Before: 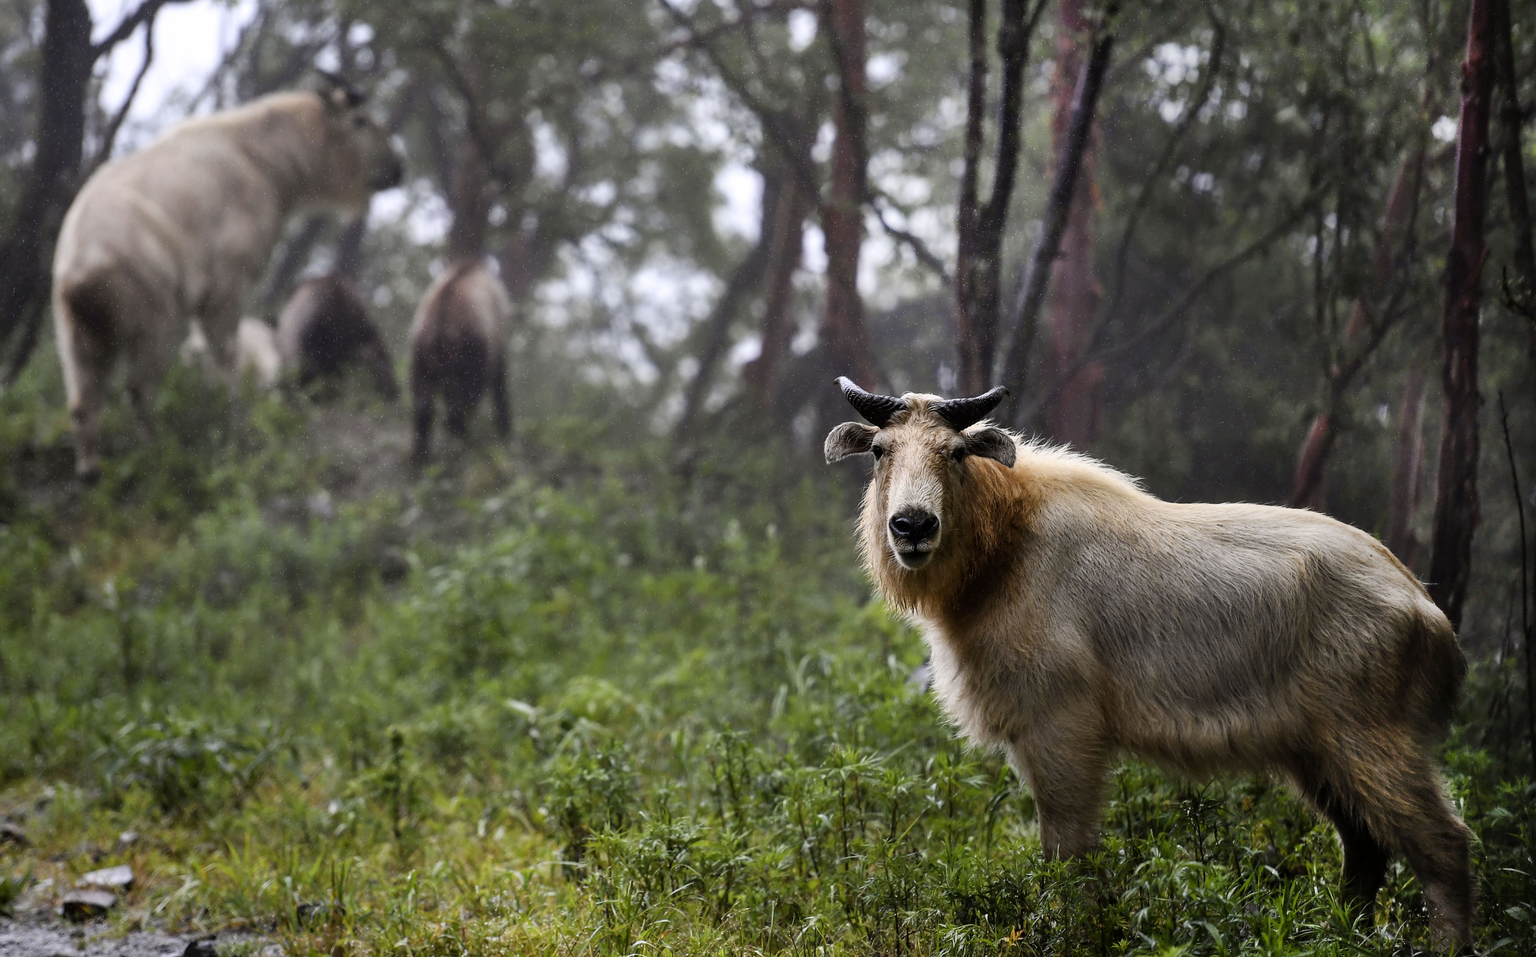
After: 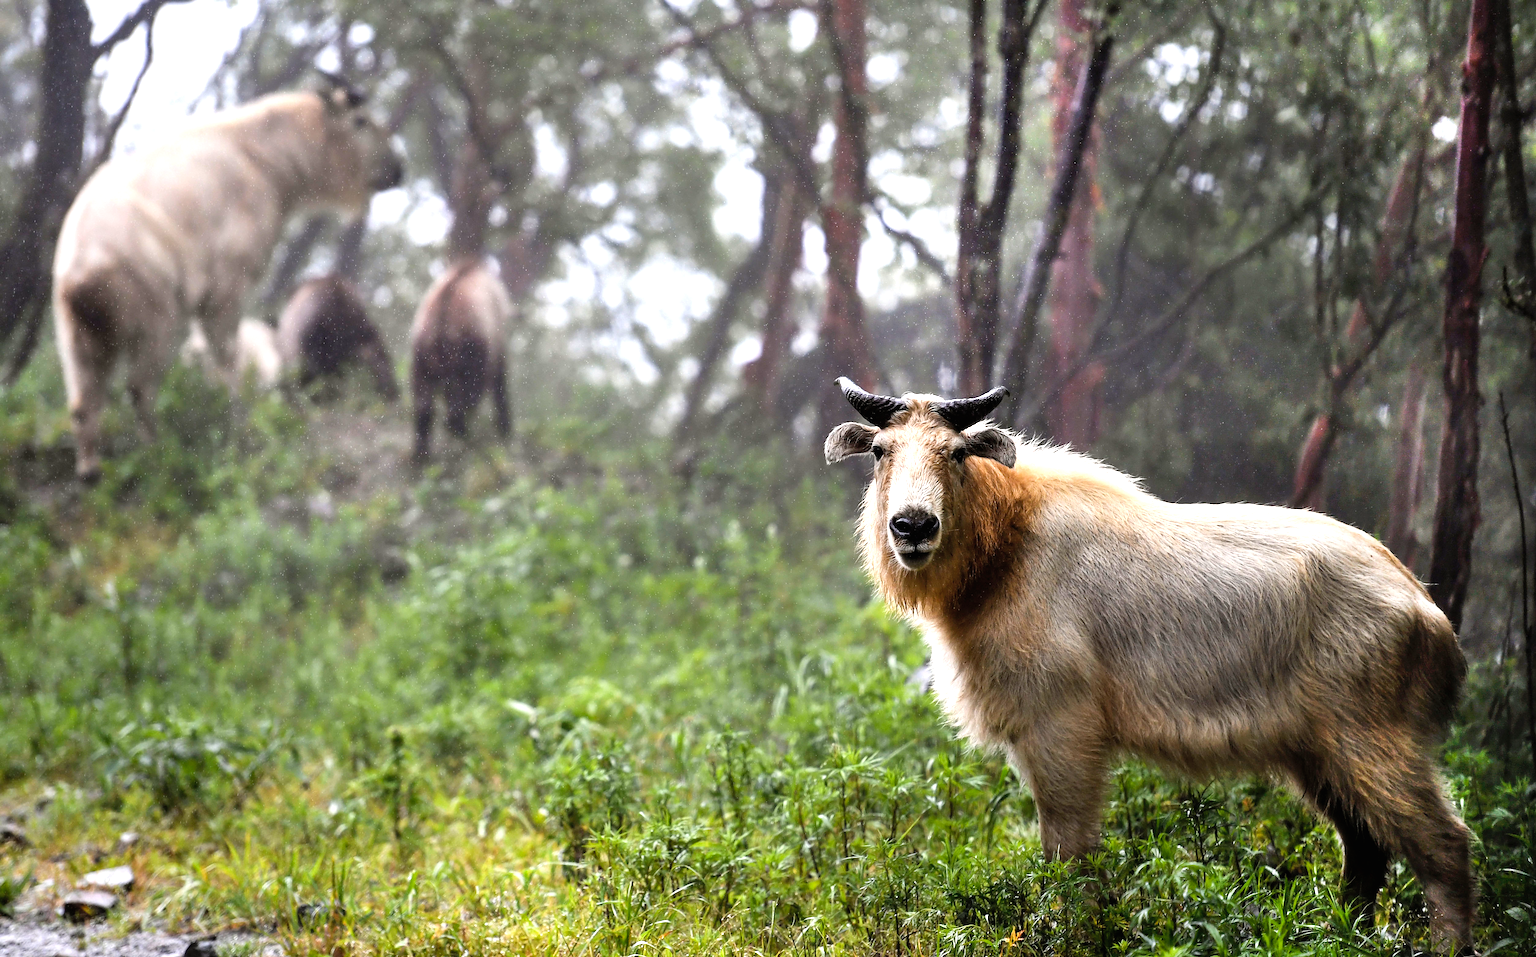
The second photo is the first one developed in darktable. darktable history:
contrast brightness saturation: contrast 0.054, brightness 0.055, saturation 0.014
exposure: black level correction 0, exposure 1 EV, compensate exposure bias true, compensate highlight preservation false
